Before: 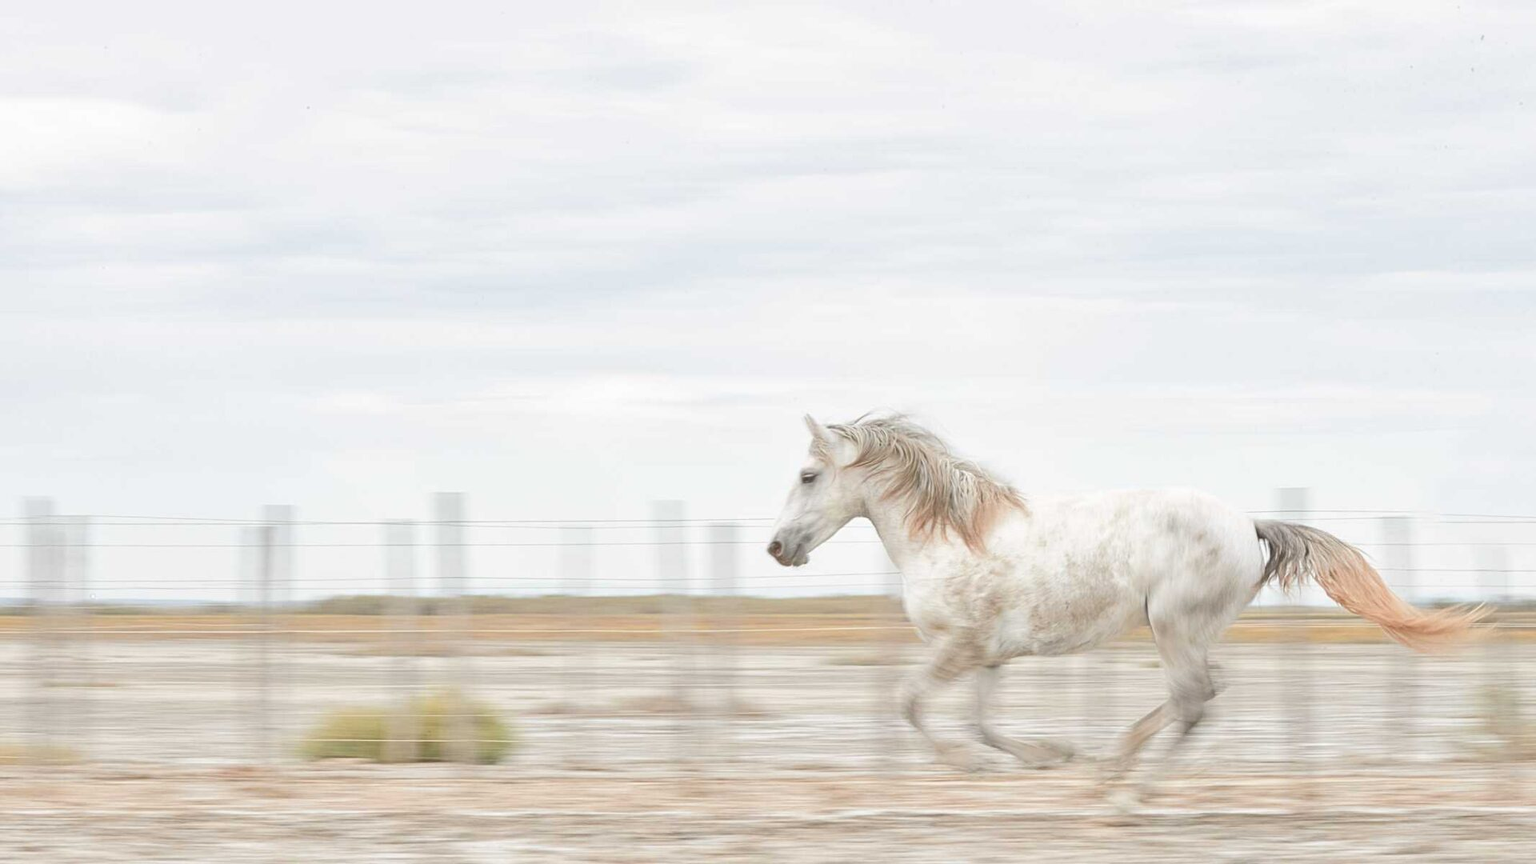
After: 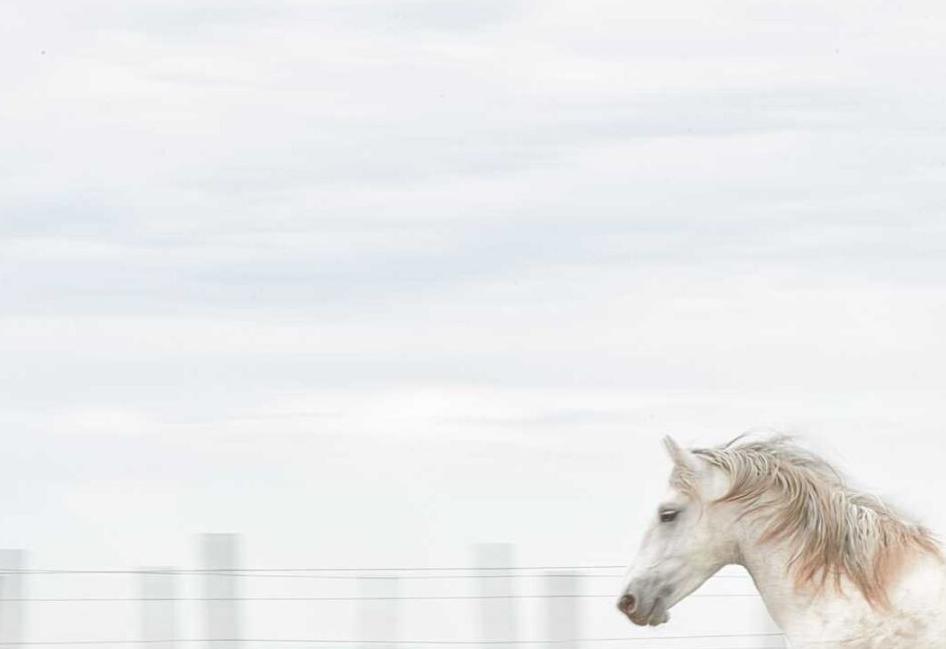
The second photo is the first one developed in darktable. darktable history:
crop: left 17.835%, top 7.675%, right 32.881%, bottom 32.213%
exposure: compensate highlight preservation false
